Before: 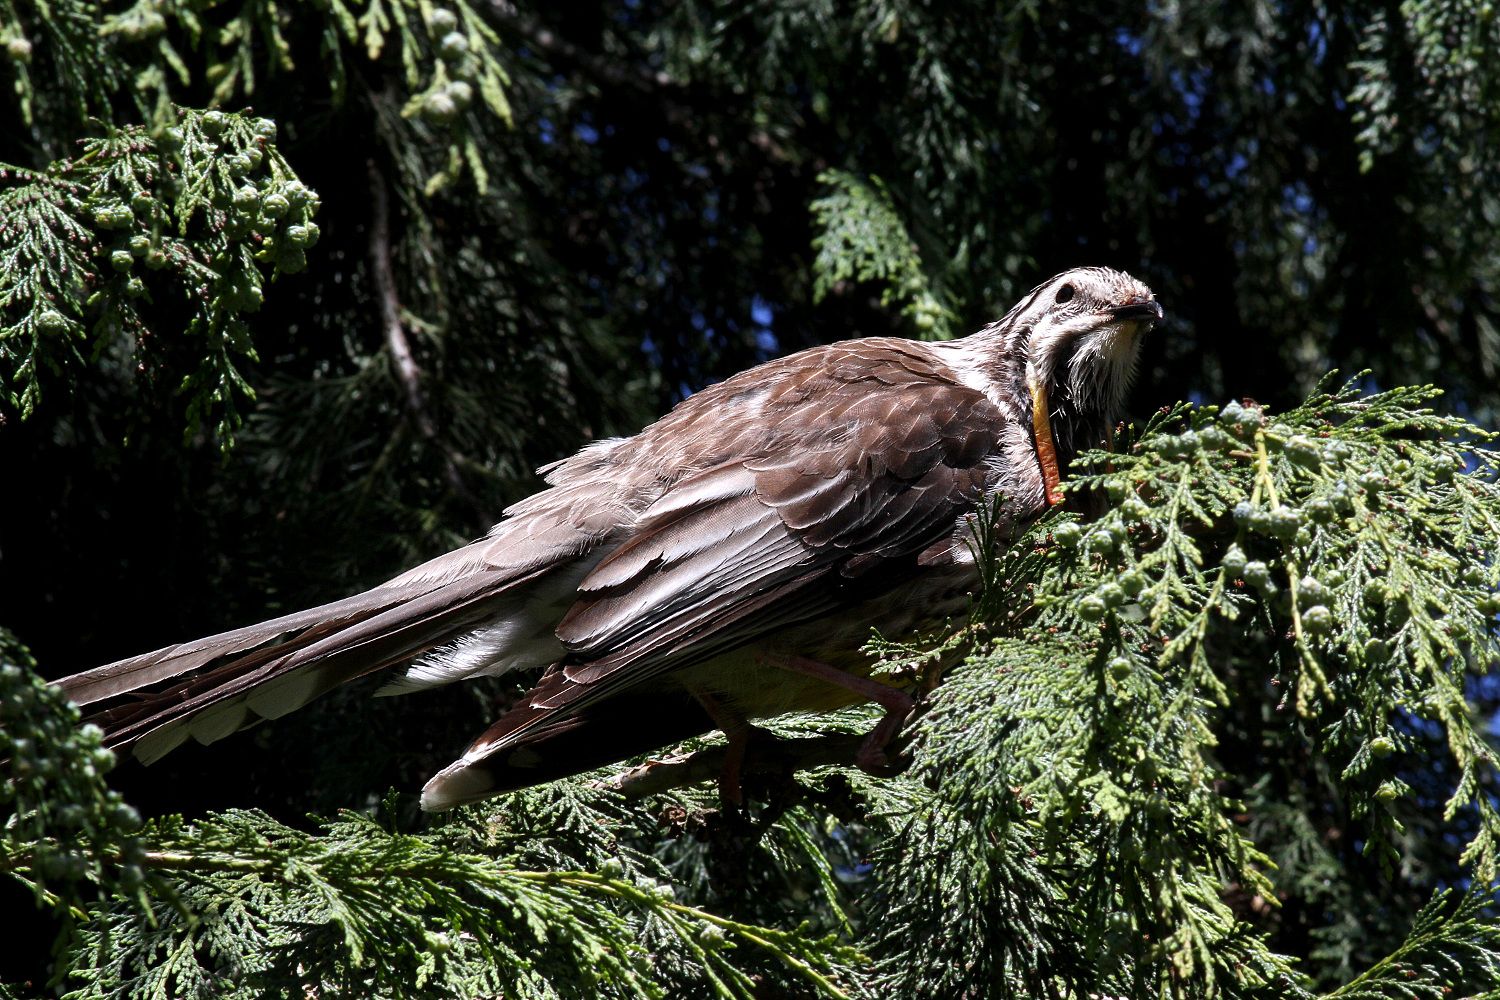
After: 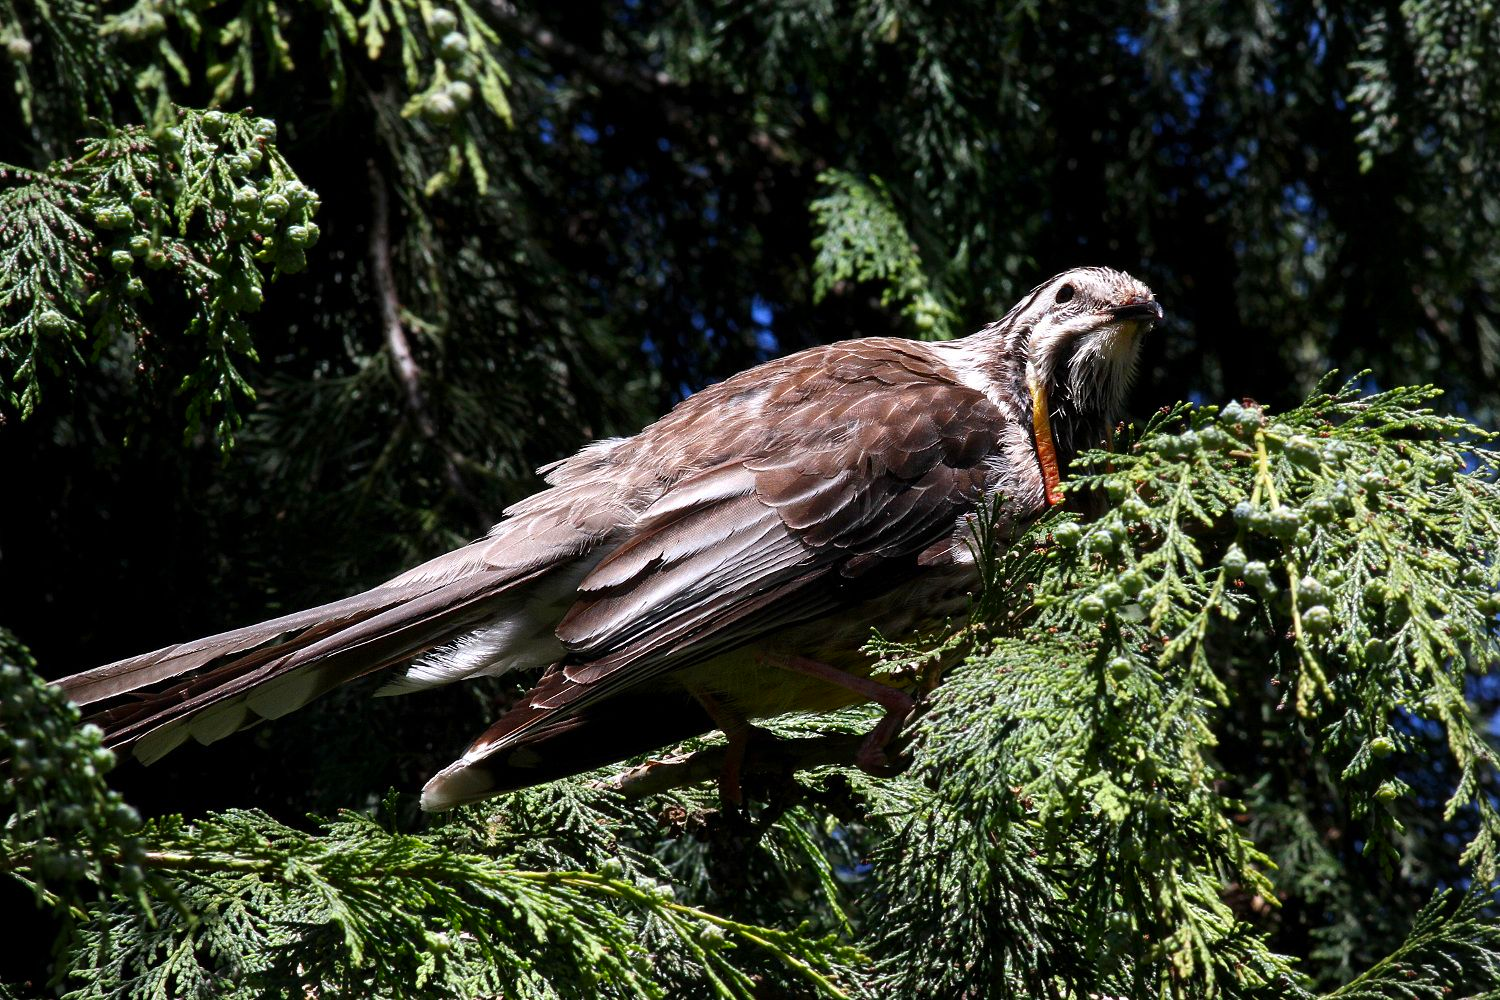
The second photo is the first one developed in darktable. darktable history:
contrast brightness saturation: saturation 0.5
color correction: saturation 0.8
vignetting: fall-off start 91.19%
